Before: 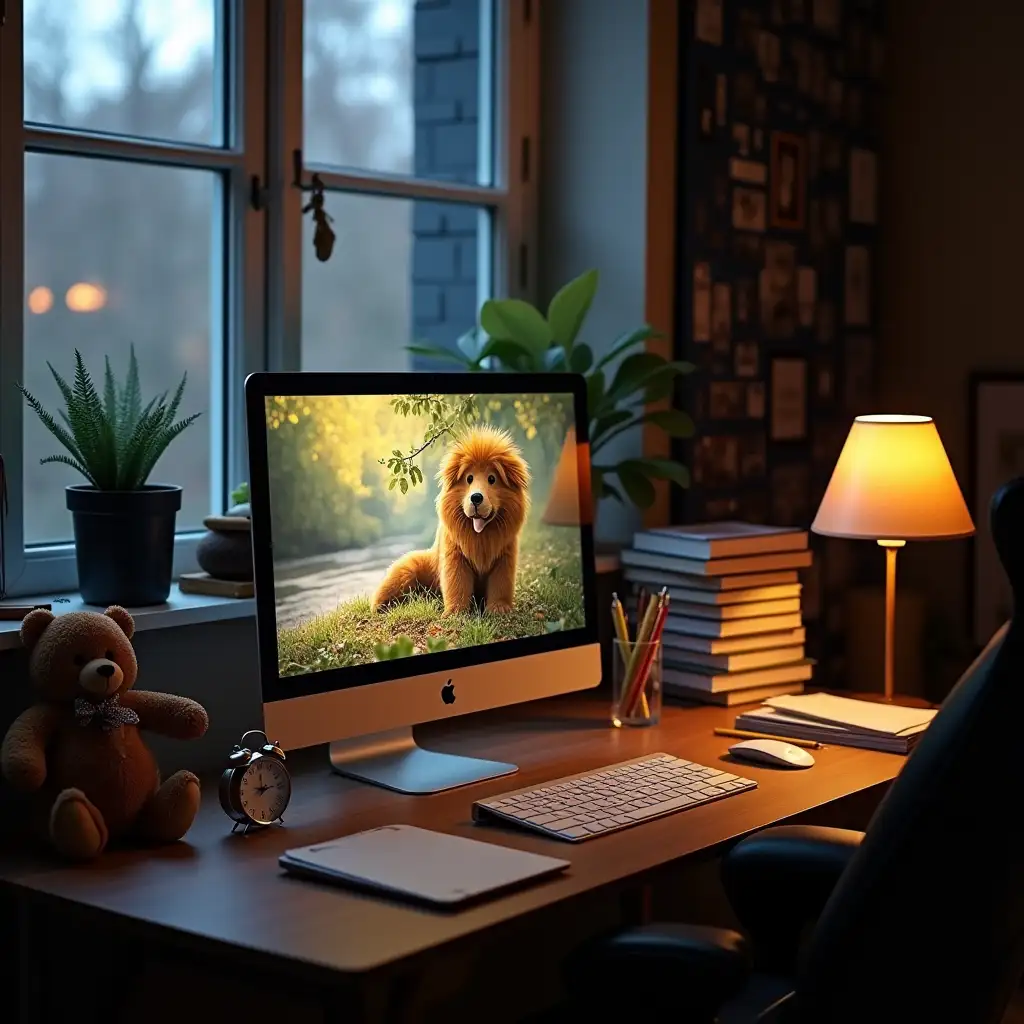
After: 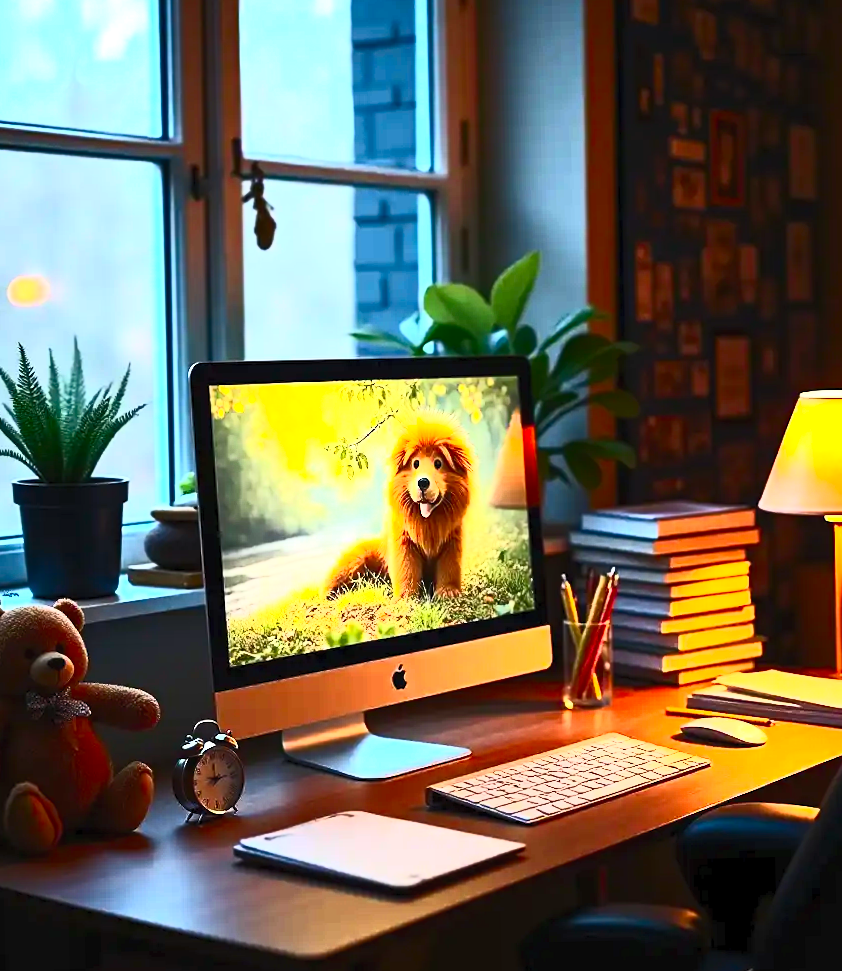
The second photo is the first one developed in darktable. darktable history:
contrast brightness saturation: contrast 0.832, brightness 0.59, saturation 0.578
crop and rotate: angle 1.29°, left 4.237%, top 0.501%, right 11.626%, bottom 2.495%
exposure: exposure 0.661 EV, compensate highlight preservation false
